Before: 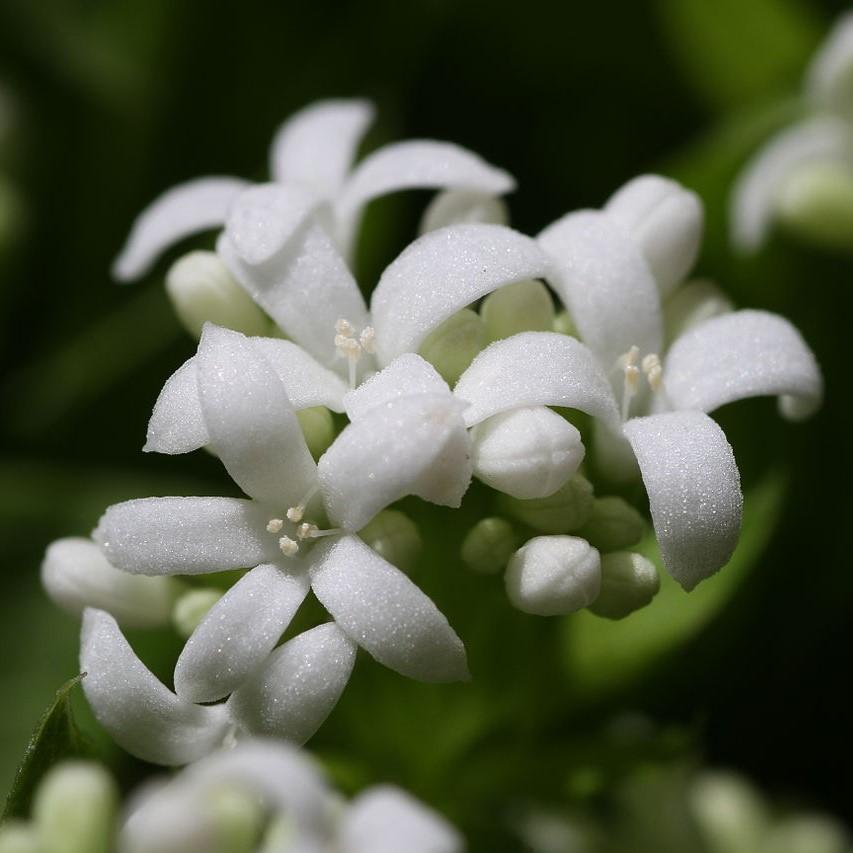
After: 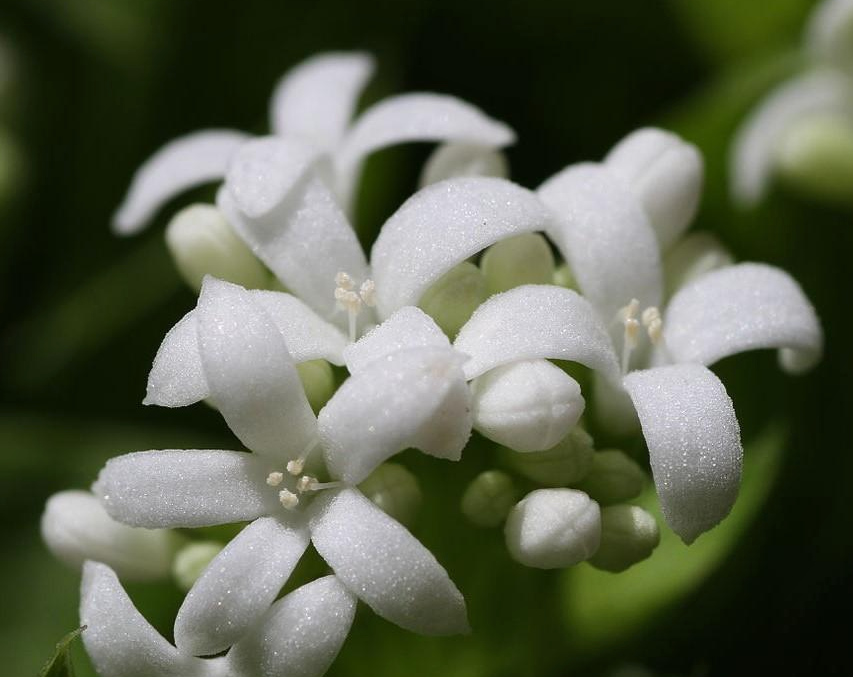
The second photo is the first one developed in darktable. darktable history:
crop and rotate: top 5.667%, bottom 14.937%
bloom: size 15%, threshold 97%, strength 7%
shadows and highlights: shadows 25, highlights -48, soften with gaussian
